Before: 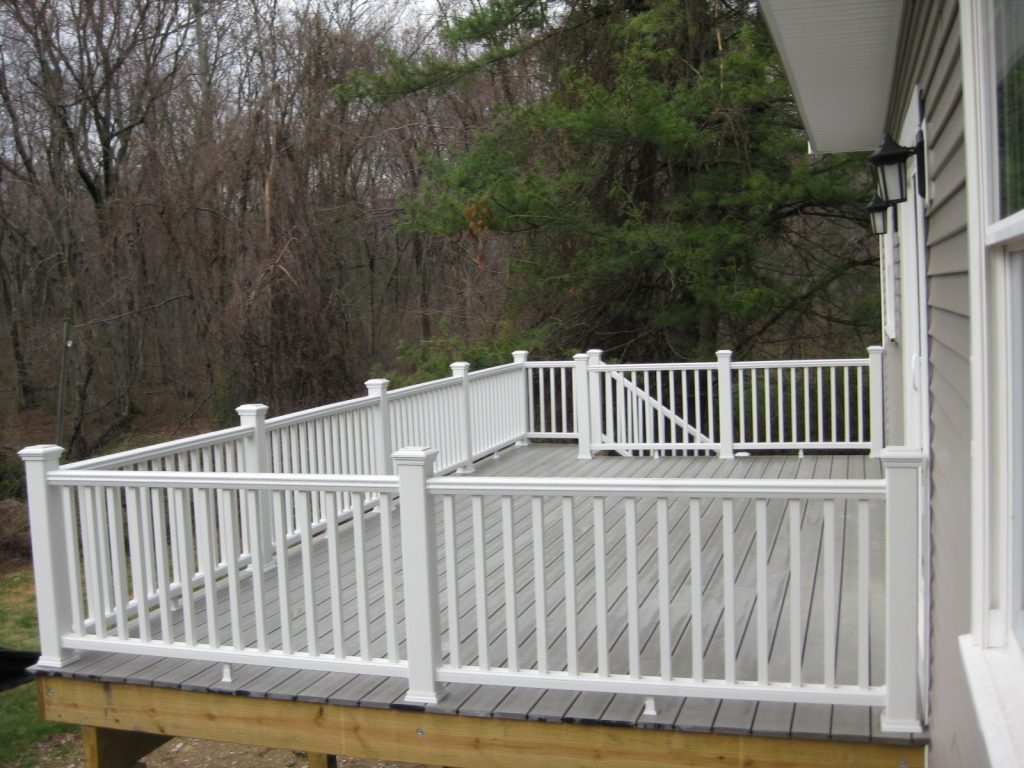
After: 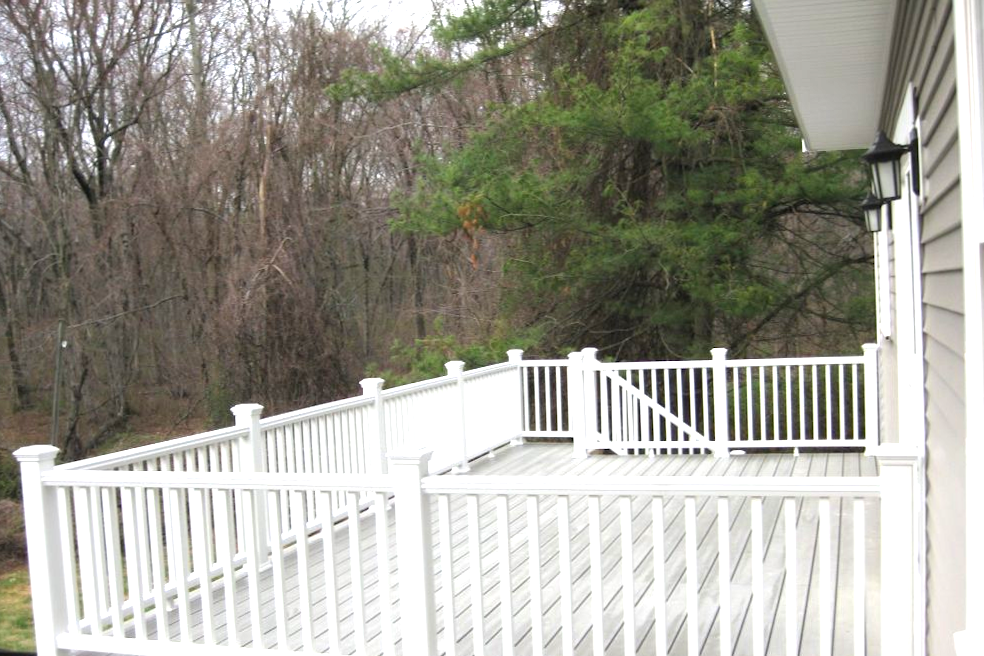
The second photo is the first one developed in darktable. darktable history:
exposure: black level correction 0, exposure 1.2 EV, compensate exposure bias true, compensate highlight preservation false
crop and rotate: angle 0.2°, left 0.275%, right 3.127%, bottom 14.18%
